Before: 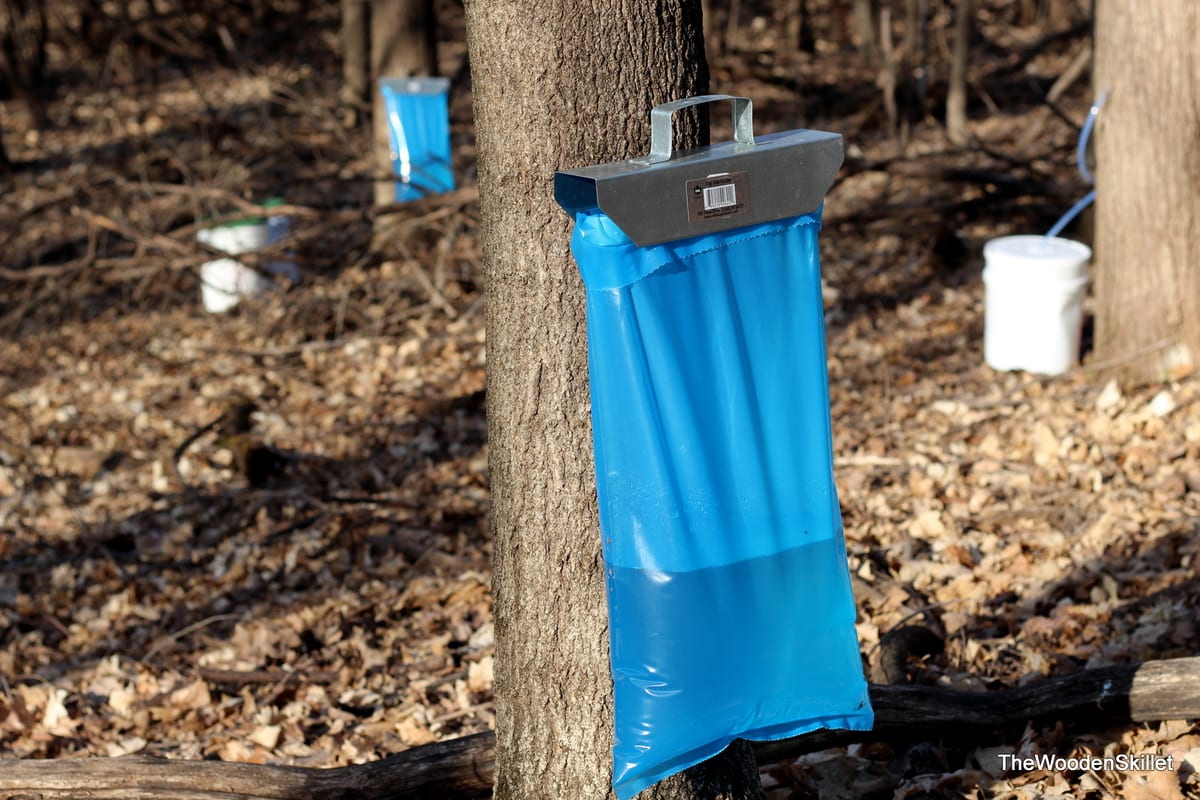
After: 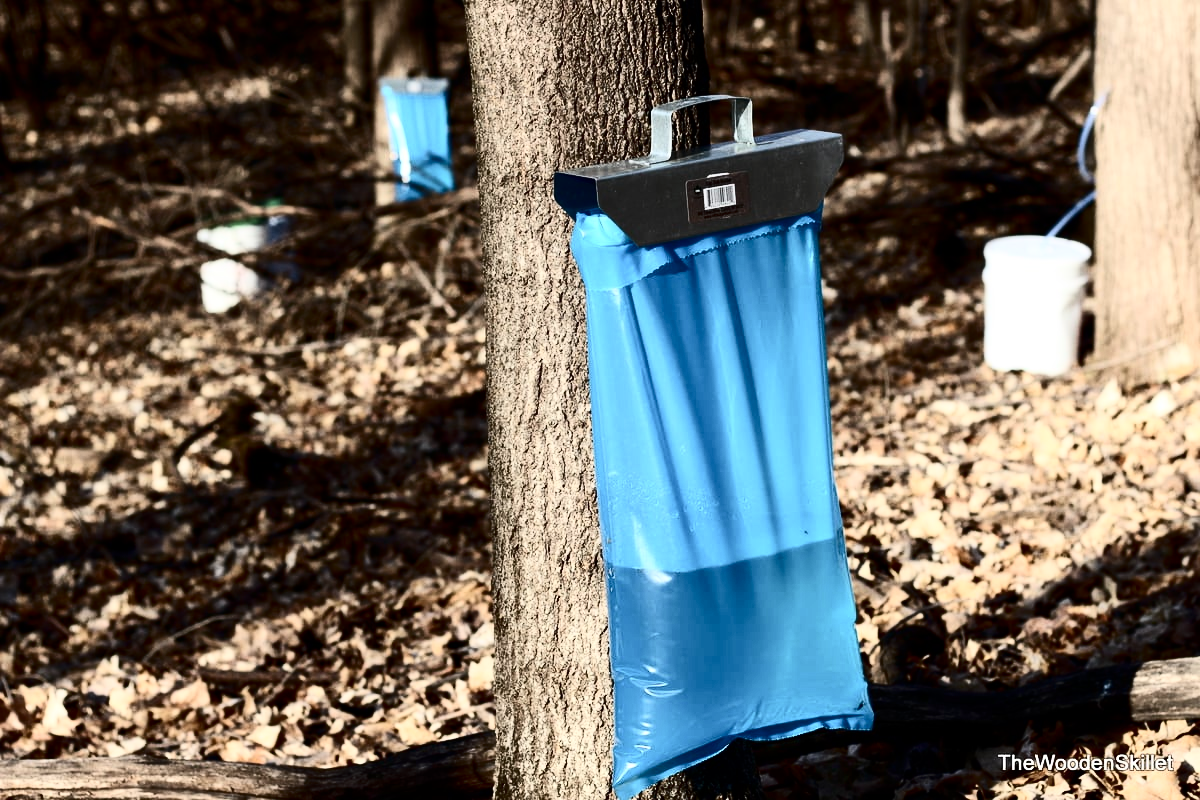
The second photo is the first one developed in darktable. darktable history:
contrast brightness saturation: contrast 0.51, saturation -0.097
